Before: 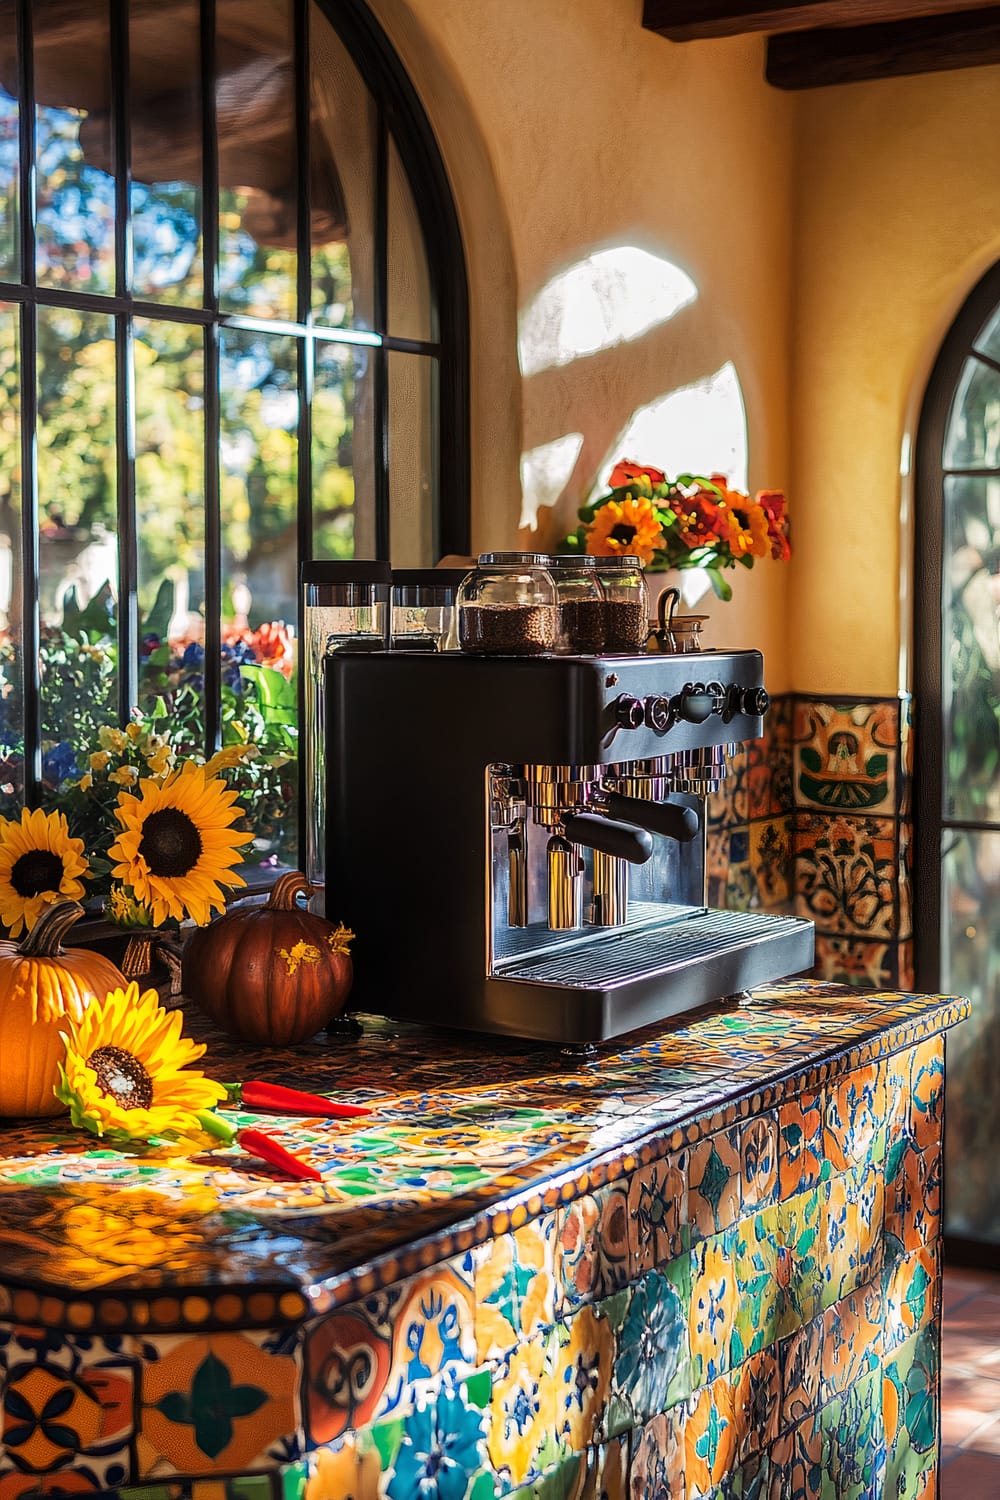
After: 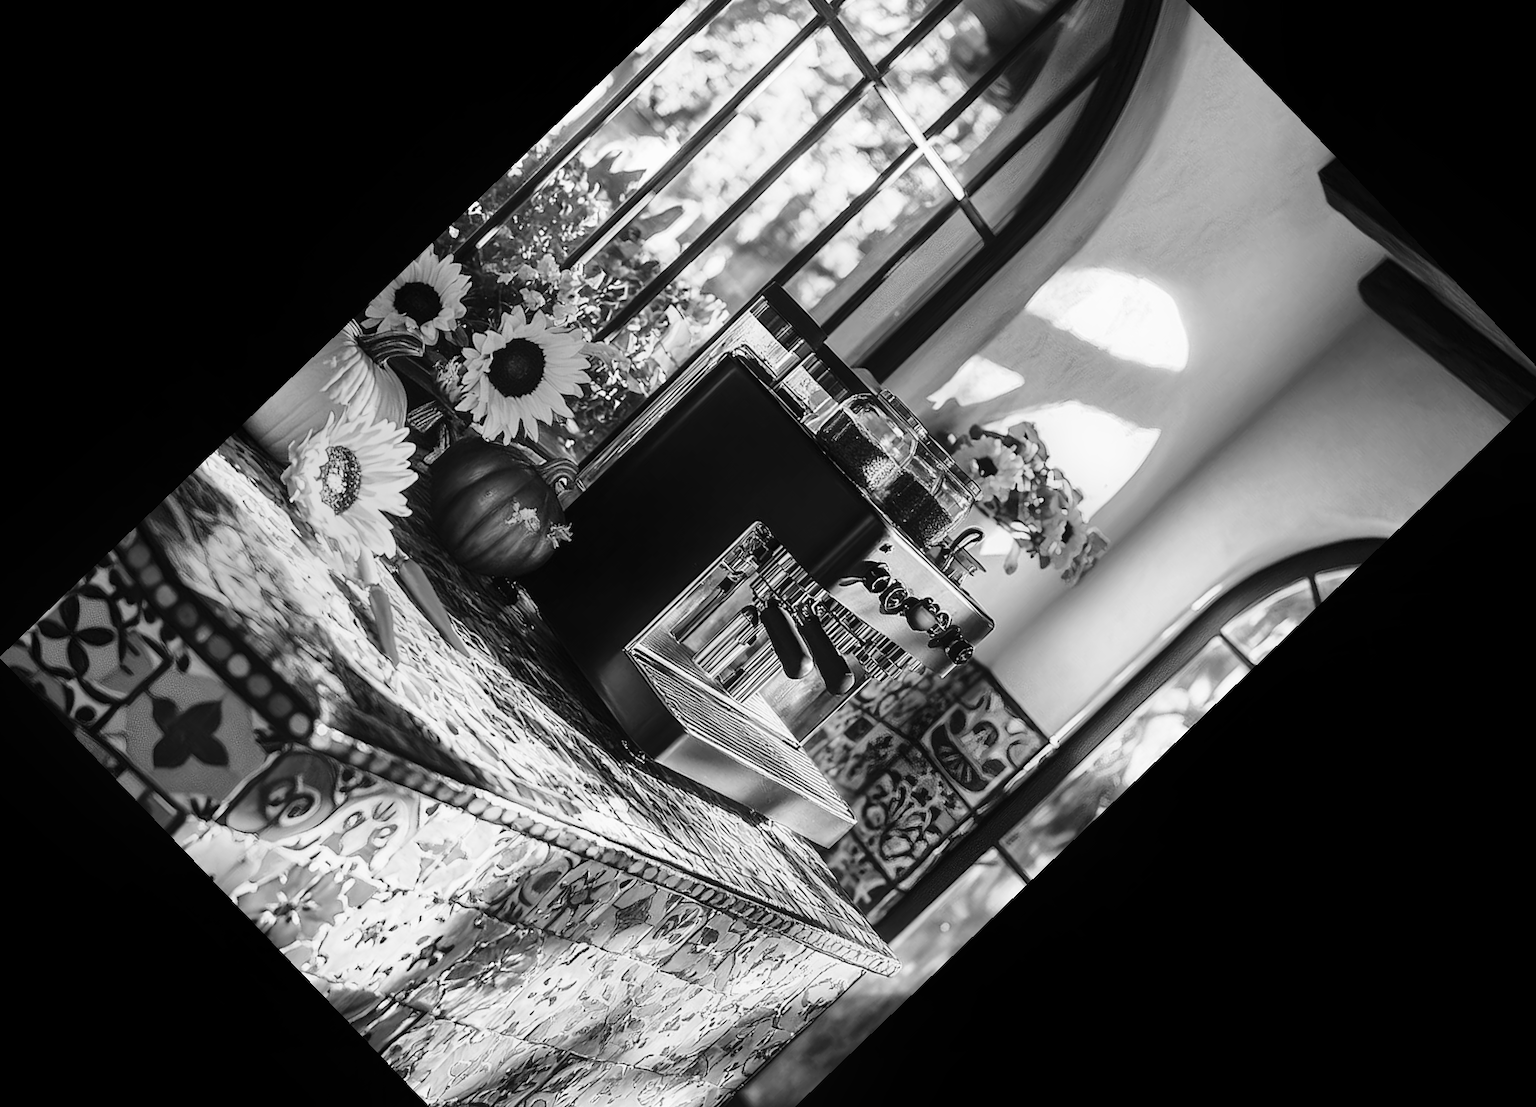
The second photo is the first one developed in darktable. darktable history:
base curve: curves: ch0 [(0, 0) (0.028, 0.03) (0.121, 0.232) (0.46, 0.748) (0.859, 0.968) (1, 1)], preserve colors none
monochrome: a -4.13, b 5.16, size 1
crop and rotate: angle -46.26°, top 16.234%, right 0.912%, bottom 11.704%
contrast brightness saturation: saturation -0.05
contrast equalizer: octaves 7, y [[0.6 ×6], [0.55 ×6], [0 ×6], [0 ×6], [0 ×6]], mix -0.3
